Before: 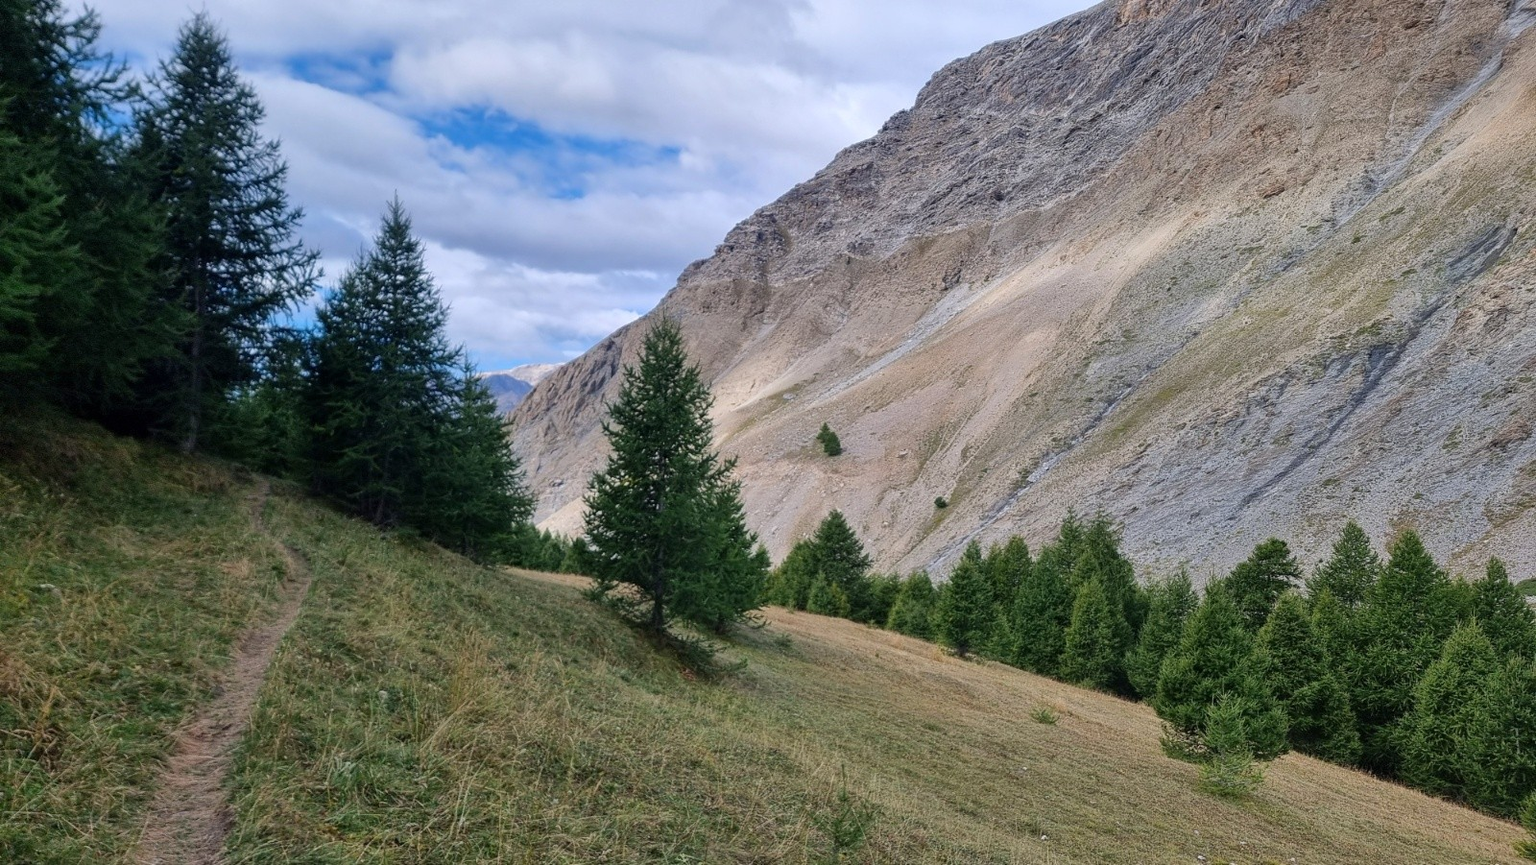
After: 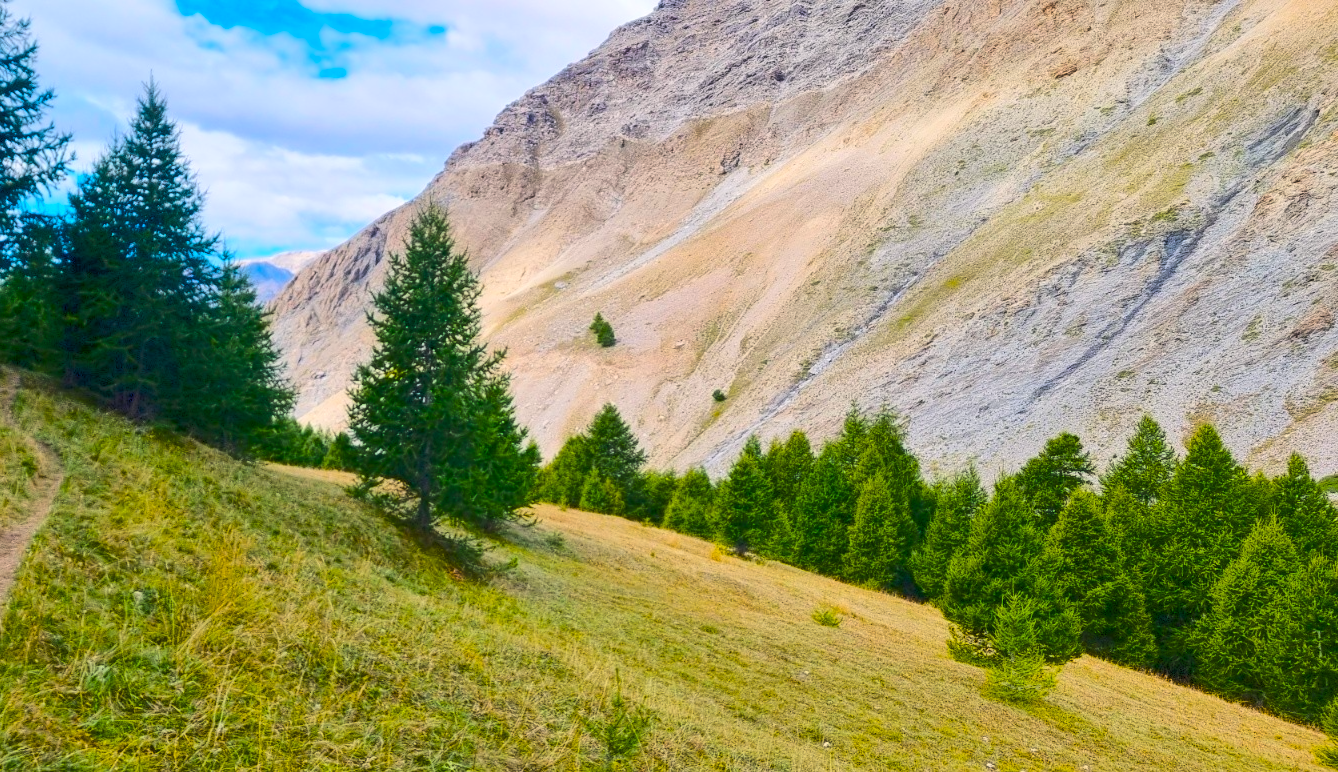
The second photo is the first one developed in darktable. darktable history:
color balance rgb: linear chroma grading › global chroma 40.15%, perceptual saturation grading › global saturation 60.58%, perceptual saturation grading › highlights 20.44%, perceptual saturation grading › shadows -50.36%, perceptual brilliance grading › highlights 2.19%, perceptual brilliance grading › mid-tones -50.36%, perceptual brilliance grading › shadows -50.36%
color calibration: x 0.342, y 0.355, temperature 5146 K
color equalizer: saturation › red 1.26, saturation › orange 1.26, saturation › yellow 1.26, saturation › green 1.26, saturation › cyan 1.26, saturation › blue 1.26, saturation › lavender 1.26, saturation › magenta 1.26
crop: left 16.315%, top 14.246%
